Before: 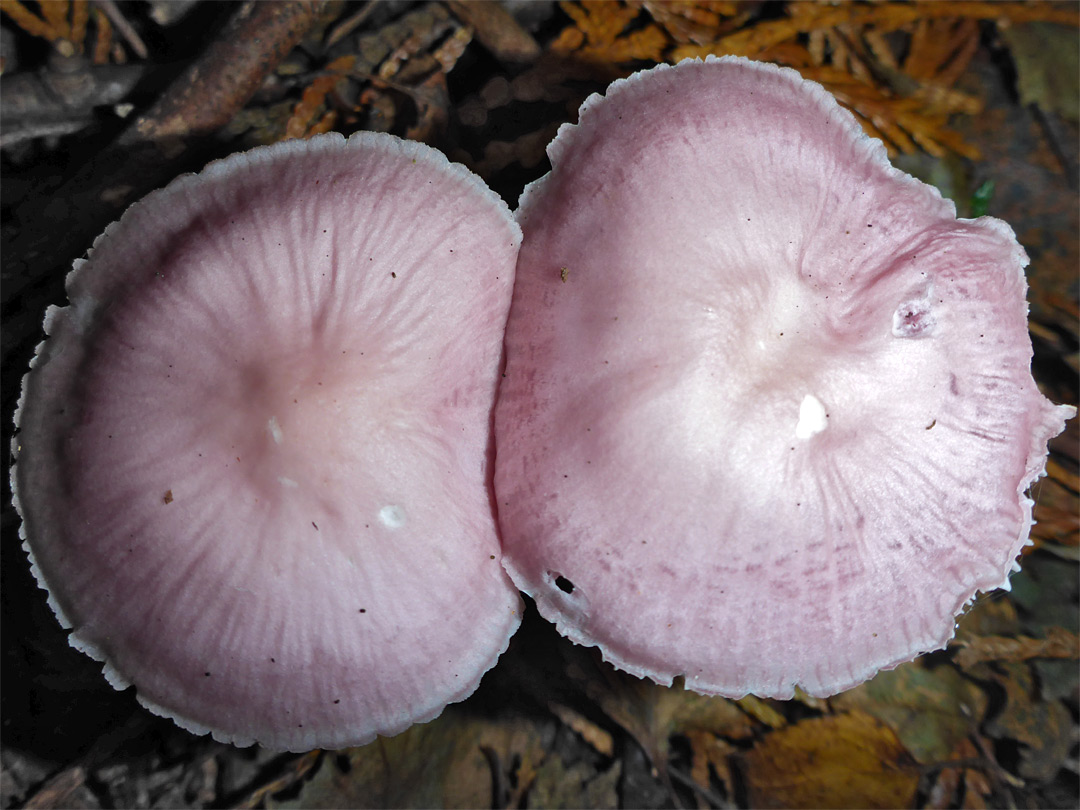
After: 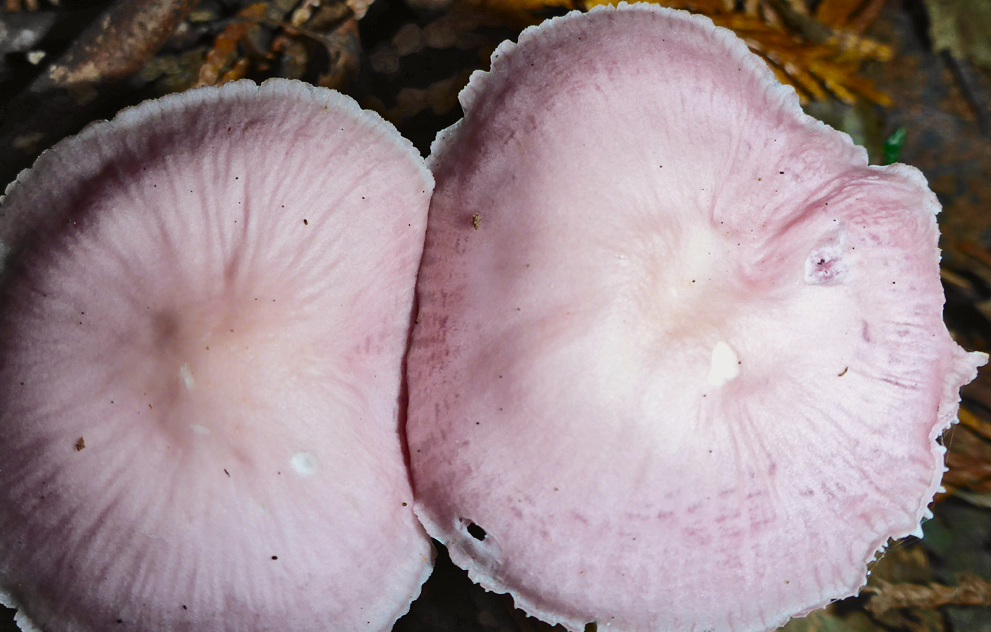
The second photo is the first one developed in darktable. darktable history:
crop: left 8.235%, top 6.594%, bottom 15.324%
tone curve: curves: ch0 [(0, 0.011) (0.104, 0.085) (0.236, 0.234) (0.398, 0.507) (0.498, 0.621) (0.65, 0.757) (0.835, 0.883) (1, 0.961)]; ch1 [(0, 0) (0.353, 0.344) (0.43, 0.401) (0.479, 0.476) (0.502, 0.502) (0.54, 0.542) (0.602, 0.613) (0.638, 0.668) (0.693, 0.727) (1, 1)]; ch2 [(0, 0) (0.34, 0.314) (0.434, 0.43) (0.5, 0.506) (0.521, 0.54) (0.54, 0.56) (0.595, 0.613) (0.644, 0.729) (1, 1)], color space Lab, independent channels, preserve colors none
tone equalizer: -8 EV 0.246 EV, -7 EV 0.454 EV, -6 EV 0.422 EV, -5 EV 0.287 EV, -3 EV -0.27 EV, -2 EV -0.408 EV, -1 EV -0.411 EV, +0 EV -0.248 EV
